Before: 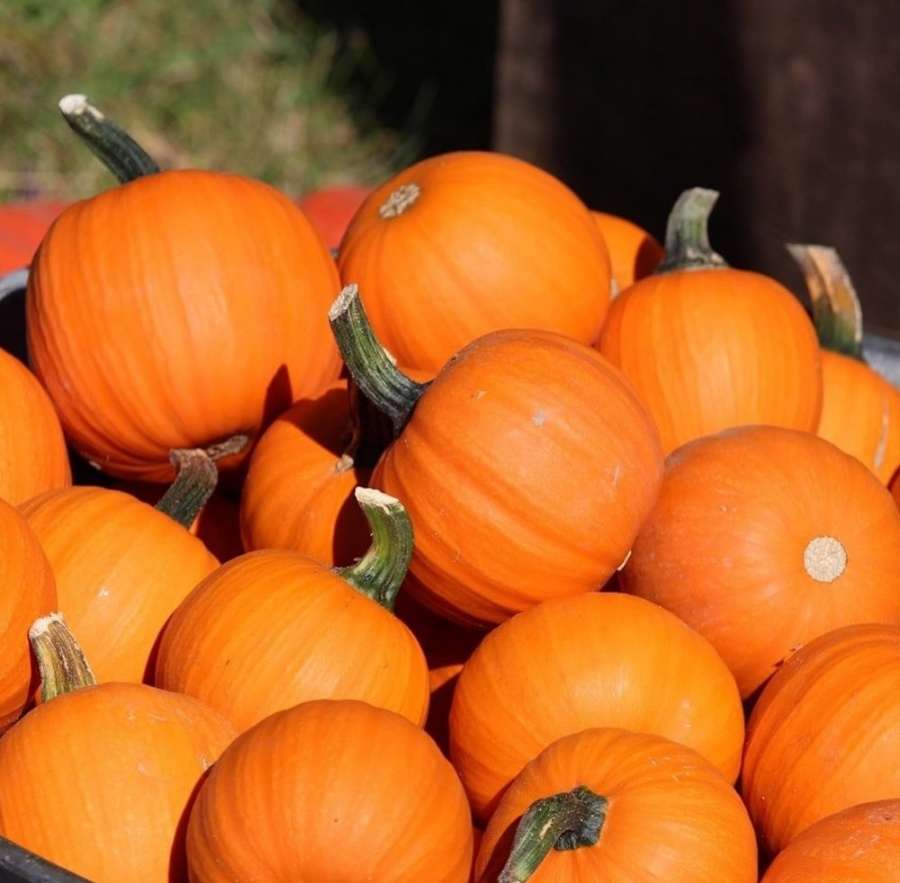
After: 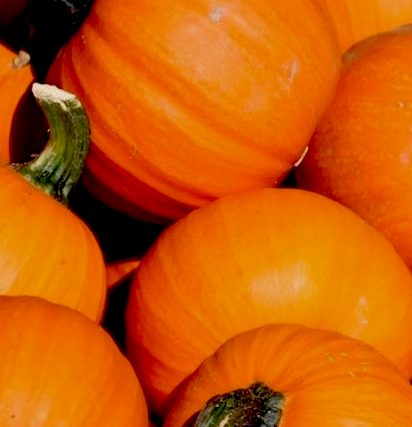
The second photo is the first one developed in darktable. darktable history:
exposure: black level correction 0.046, exposure -0.228 EV, compensate highlight preservation false
crop: left 35.976%, top 45.819%, right 18.162%, bottom 5.807%
